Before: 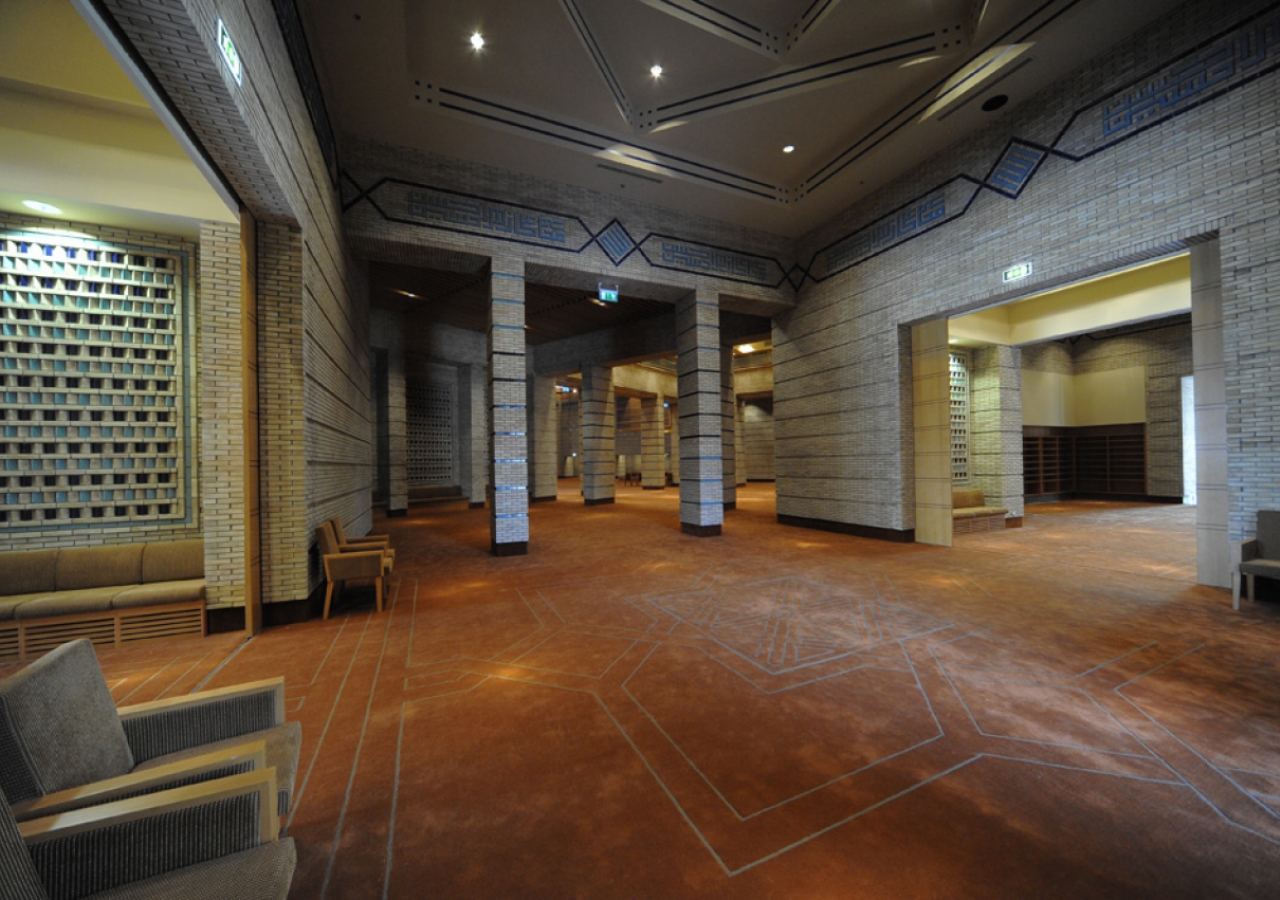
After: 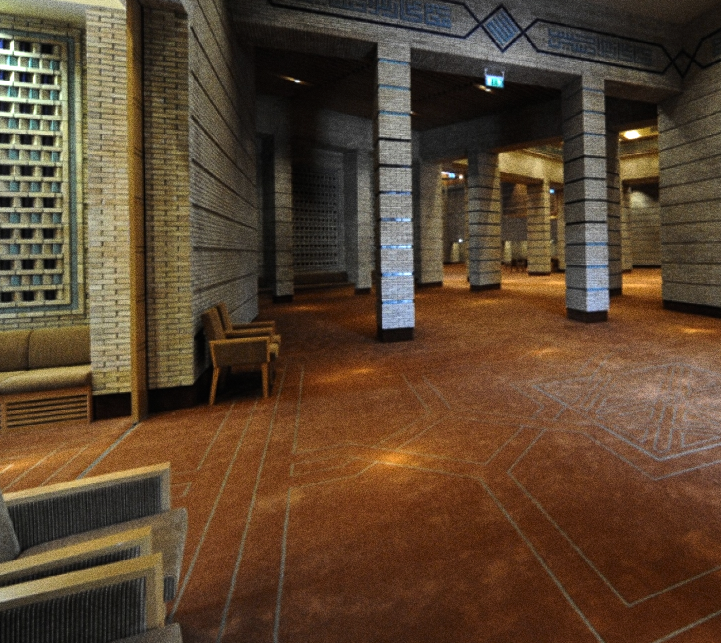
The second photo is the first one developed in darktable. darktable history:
grain: coarseness 0.09 ISO, strength 40%
tone equalizer: -8 EV -0.75 EV, -7 EV -0.7 EV, -6 EV -0.6 EV, -5 EV -0.4 EV, -3 EV 0.4 EV, -2 EV 0.6 EV, -1 EV 0.7 EV, +0 EV 0.75 EV, edges refinement/feathering 500, mask exposure compensation -1.57 EV, preserve details no
crop: left 8.966%, top 23.852%, right 34.699%, bottom 4.703%
